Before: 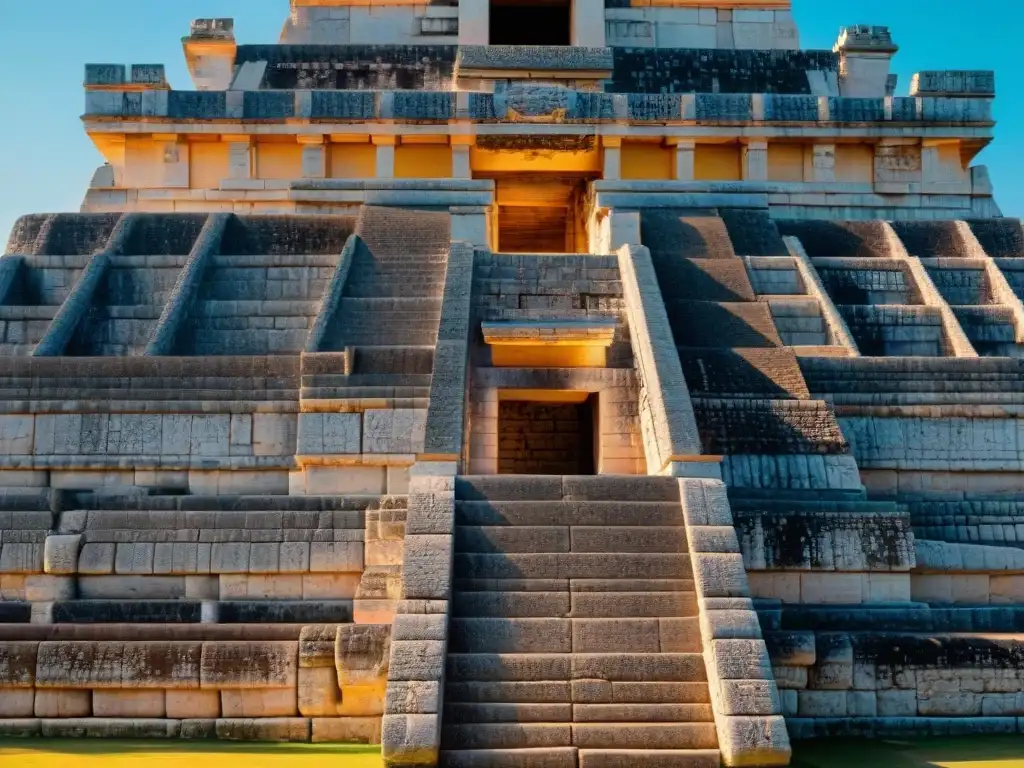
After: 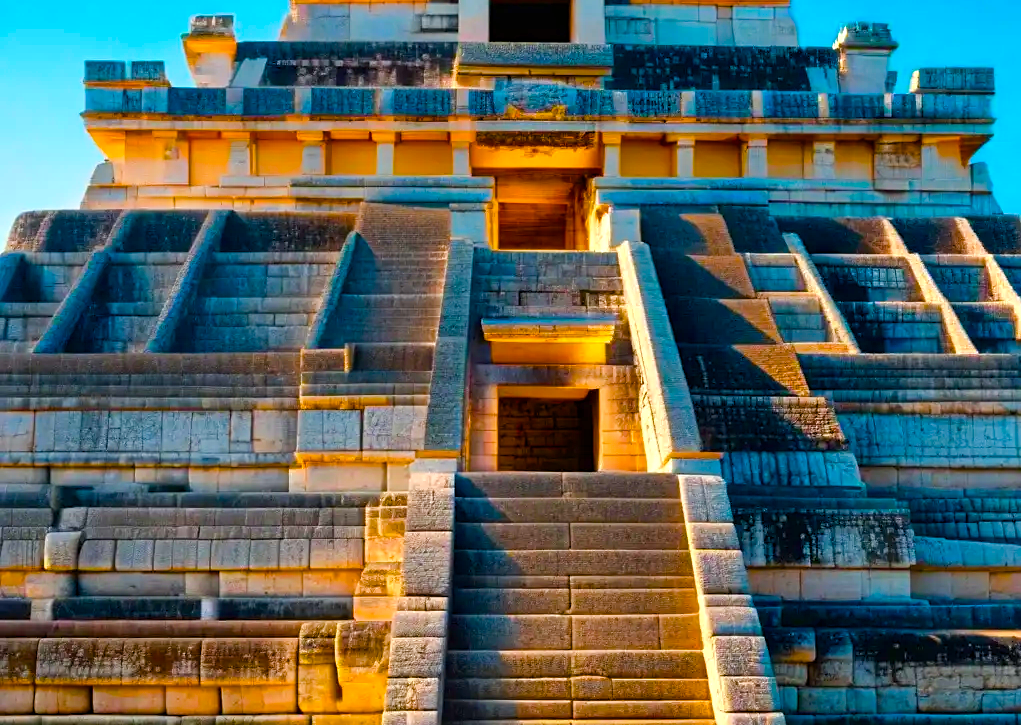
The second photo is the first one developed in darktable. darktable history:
crop: top 0.448%, right 0.264%, bottom 5.045%
tone equalizer: on, module defaults
sharpen: amount 0.2
color balance rgb: linear chroma grading › shadows 10%, linear chroma grading › highlights 10%, linear chroma grading › global chroma 15%, linear chroma grading › mid-tones 15%, perceptual saturation grading › global saturation 40%, perceptual saturation grading › highlights -25%, perceptual saturation grading › mid-tones 35%, perceptual saturation grading › shadows 35%, perceptual brilliance grading › global brilliance 11.29%, global vibrance 11.29%
